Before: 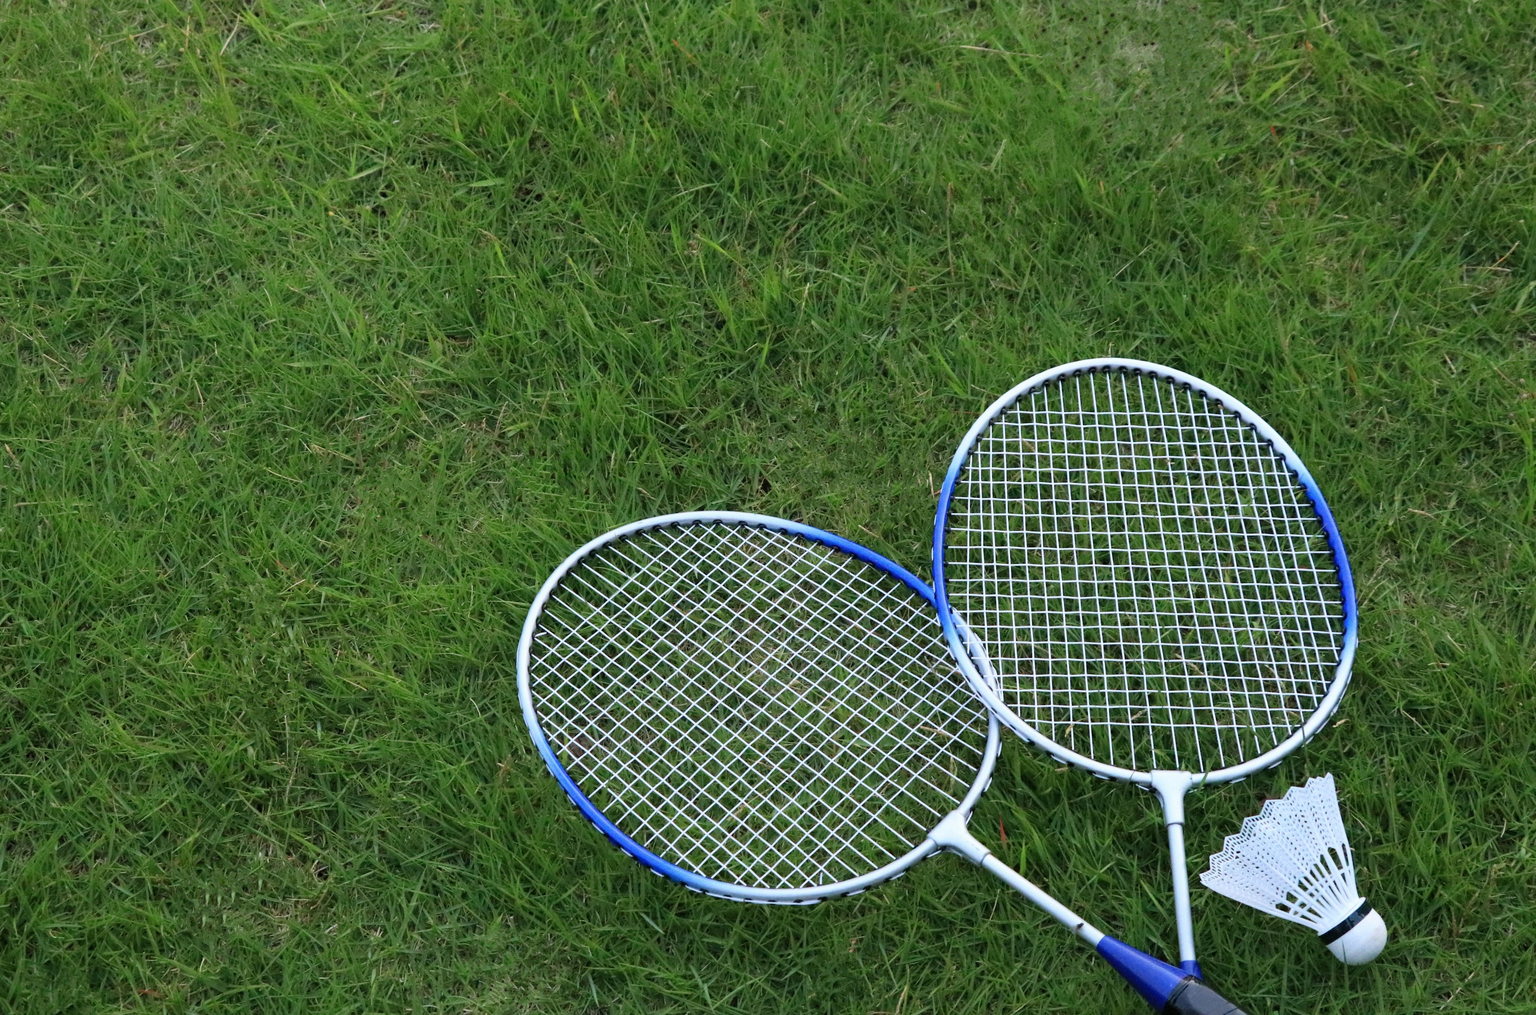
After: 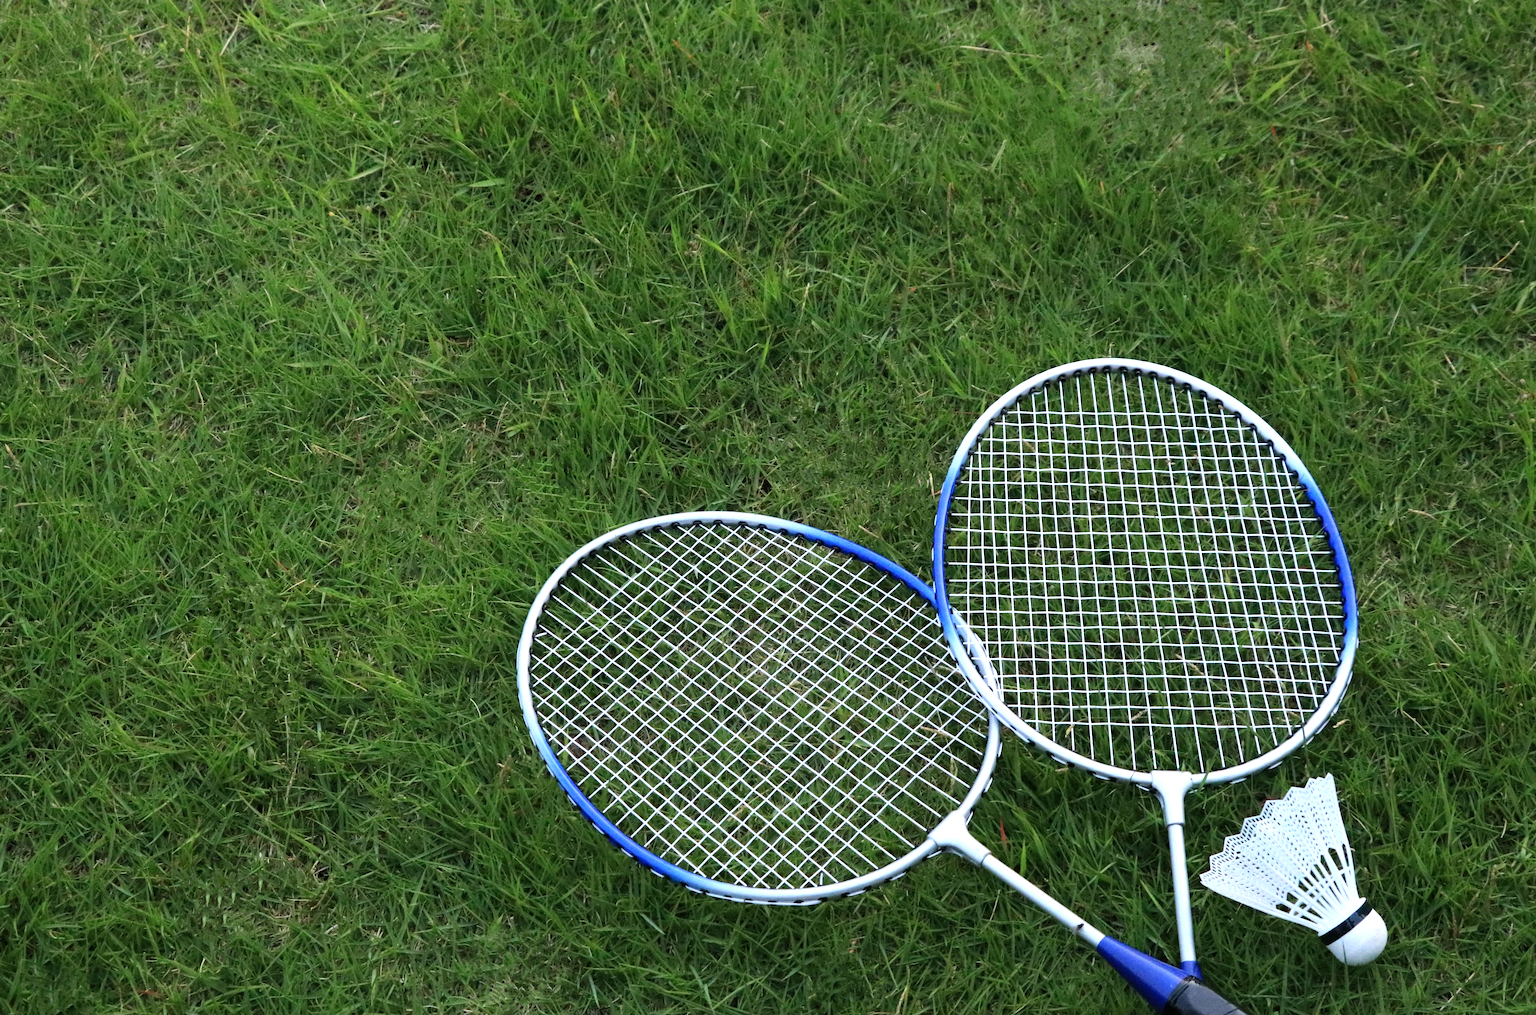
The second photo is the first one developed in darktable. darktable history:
exposure: exposure 0.02 EV, compensate highlight preservation false
tone equalizer: -8 EV -0.417 EV, -7 EV -0.389 EV, -6 EV -0.333 EV, -5 EV -0.222 EV, -3 EV 0.222 EV, -2 EV 0.333 EV, -1 EV 0.389 EV, +0 EV 0.417 EV, edges refinement/feathering 500, mask exposure compensation -1.57 EV, preserve details no
